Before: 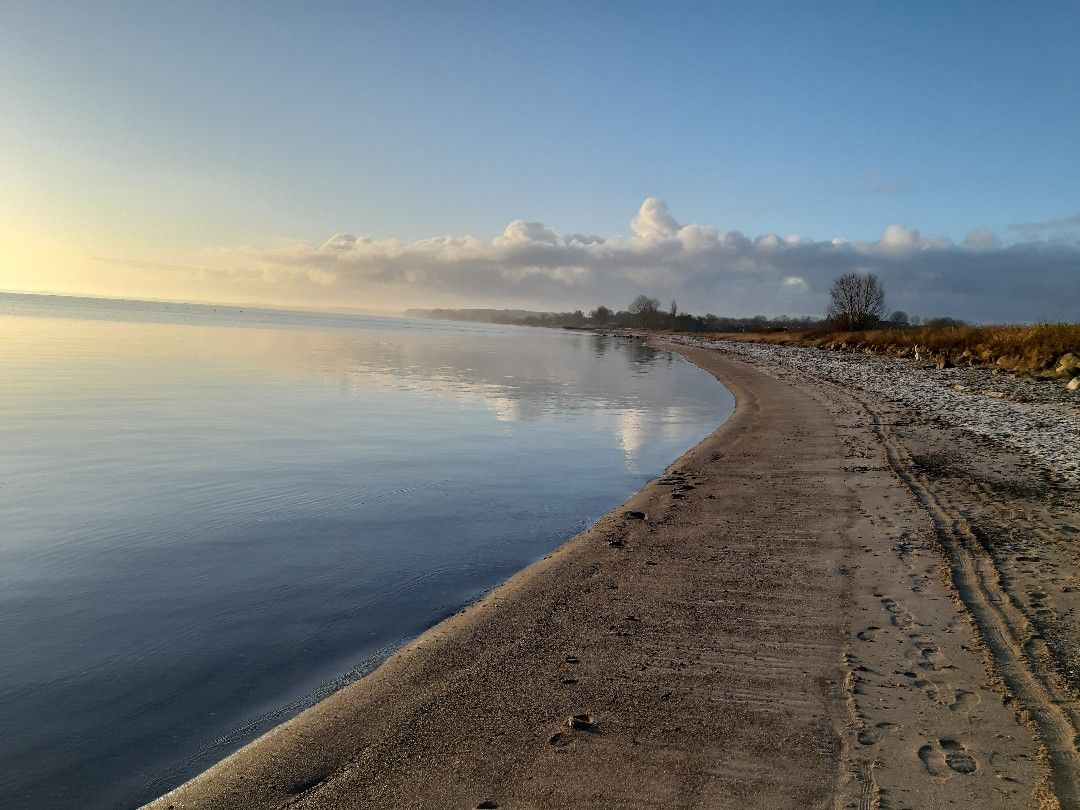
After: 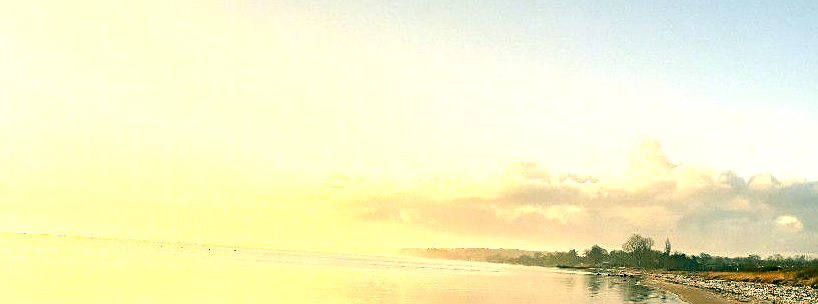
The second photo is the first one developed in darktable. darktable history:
sharpen: on, module defaults
color correction: highlights a* 5.63, highlights b* 32.97, shadows a* -25.37, shadows b* 3.76
crop: left 0.574%, top 7.637%, right 23.607%, bottom 54.716%
color zones: curves: ch1 [(0.235, 0.558) (0.75, 0.5)]; ch2 [(0.25, 0.462) (0.749, 0.457)]
exposure: black level correction 0, exposure 1.463 EV, compensate highlight preservation false
